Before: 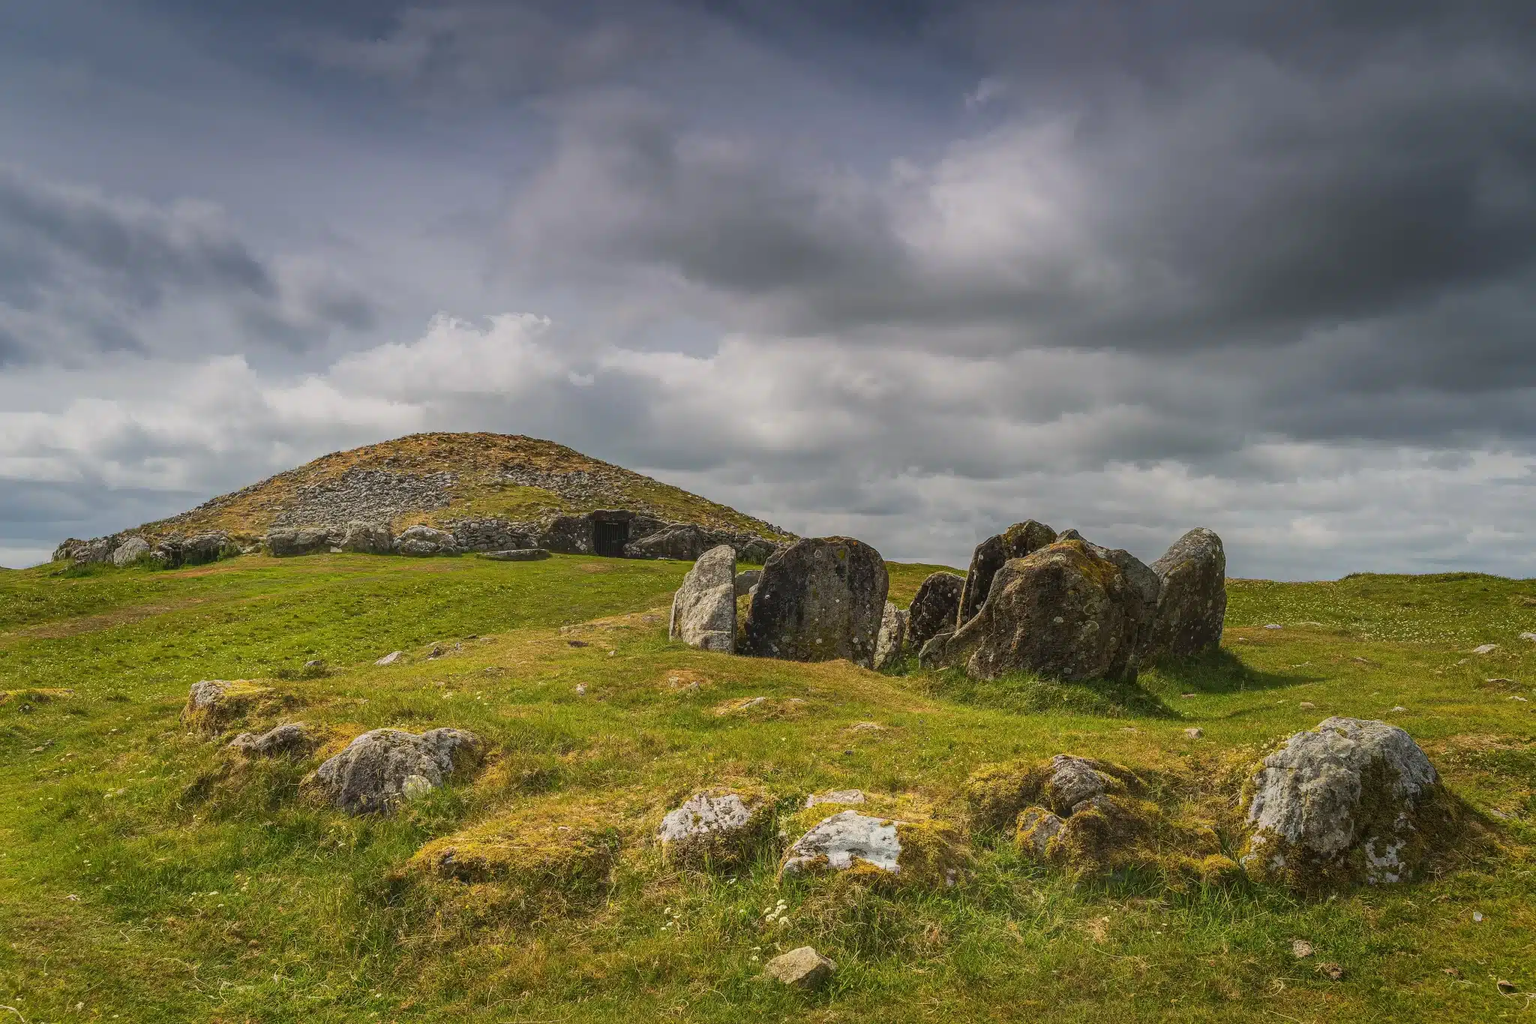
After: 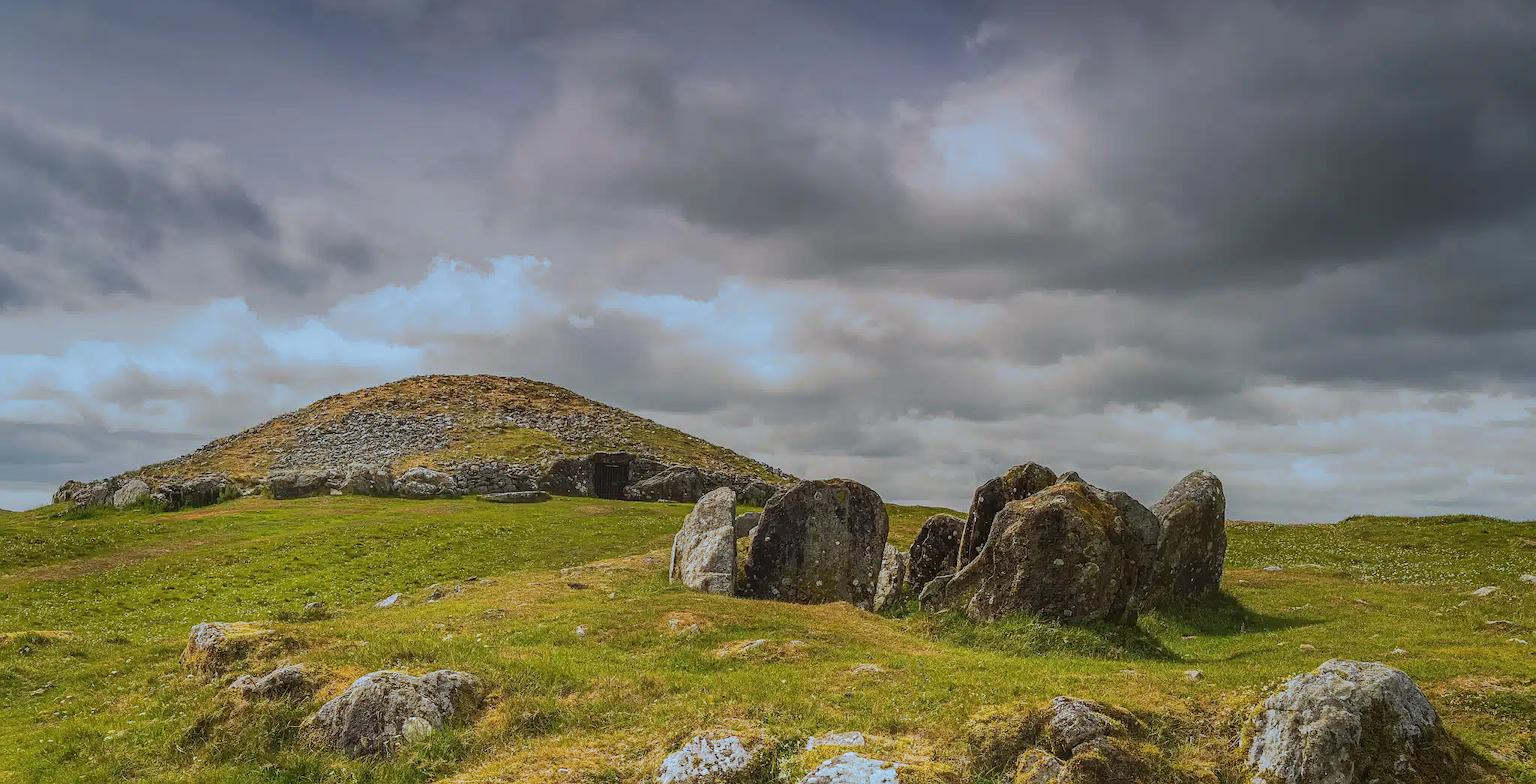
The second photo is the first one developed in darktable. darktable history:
sharpen: radius 1.272, amount 0.305, threshold 0
split-toning: shadows › hue 351.18°, shadows › saturation 0.86, highlights › hue 218.82°, highlights › saturation 0.73, balance -19.167
crop: top 5.667%, bottom 17.637%
shadows and highlights: shadows 5, soften with gaussian
